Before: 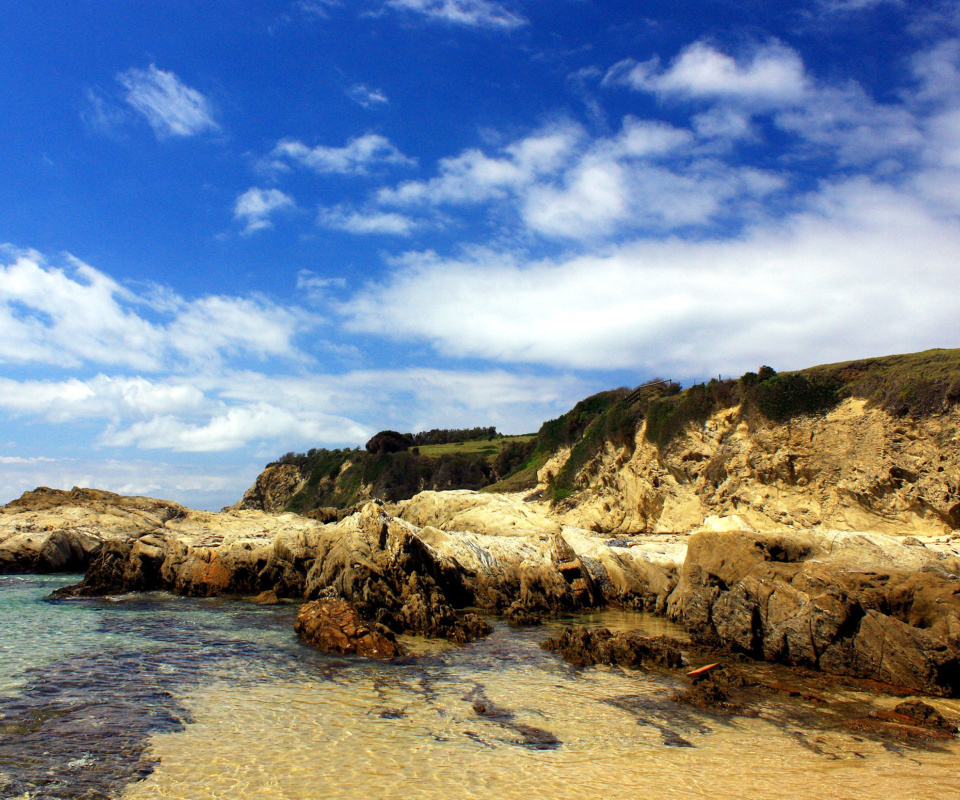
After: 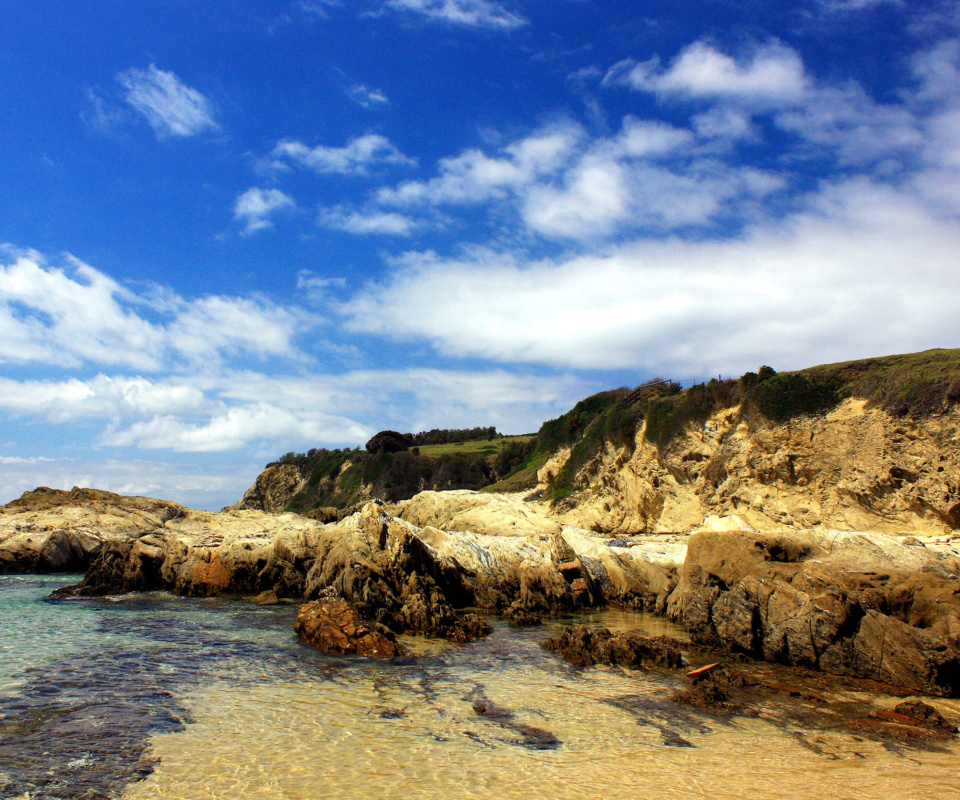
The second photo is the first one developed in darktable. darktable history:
shadows and highlights: shadows 47.92, highlights -40.77, soften with gaussian
